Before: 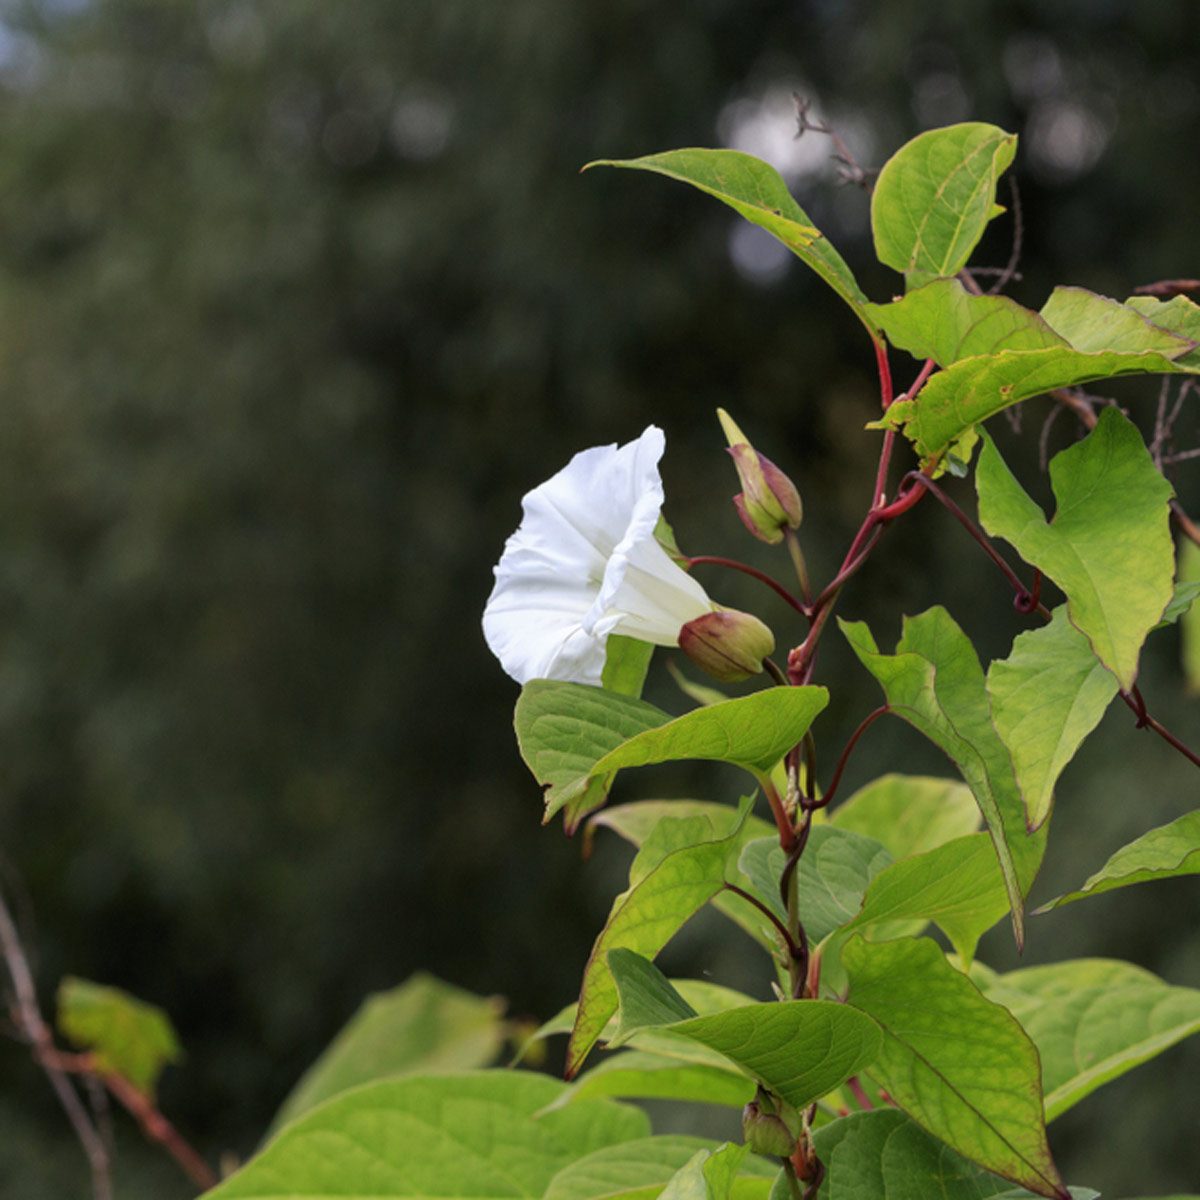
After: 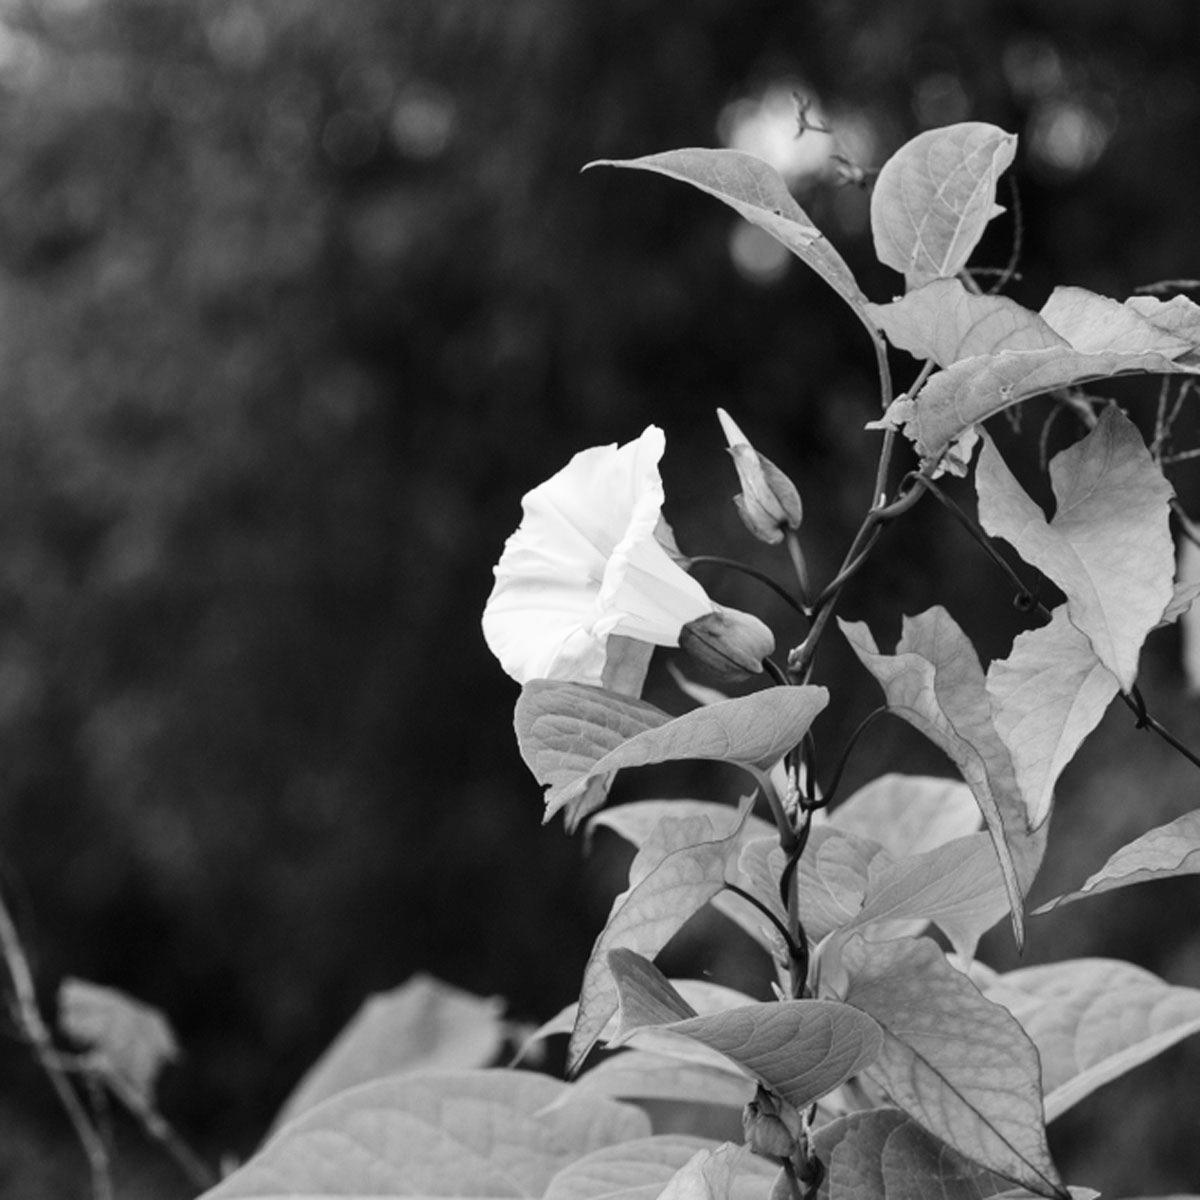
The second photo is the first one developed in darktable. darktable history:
base curve: curves: ch0 [(0, 0) (0.032, 0.025) (0.121, 0.166) (0.206, 0.329) (0.605, 0.79) (1, 1)], preserve colors none
monochrome: on, module defaults
